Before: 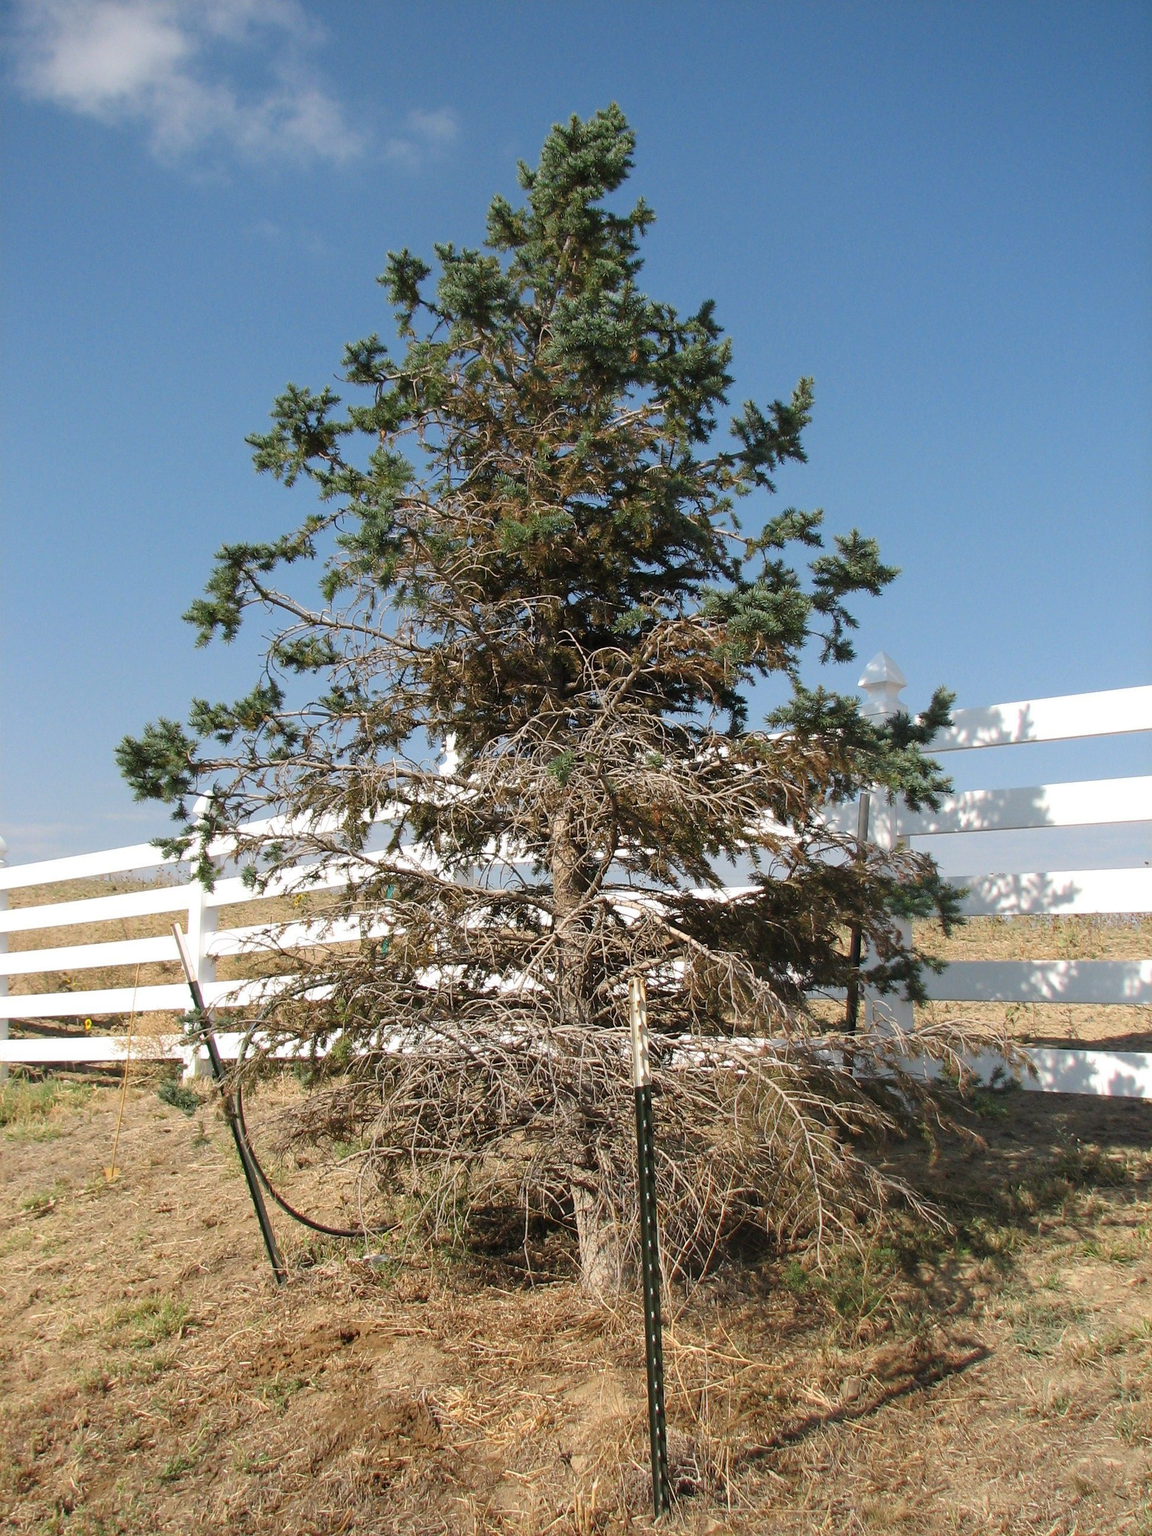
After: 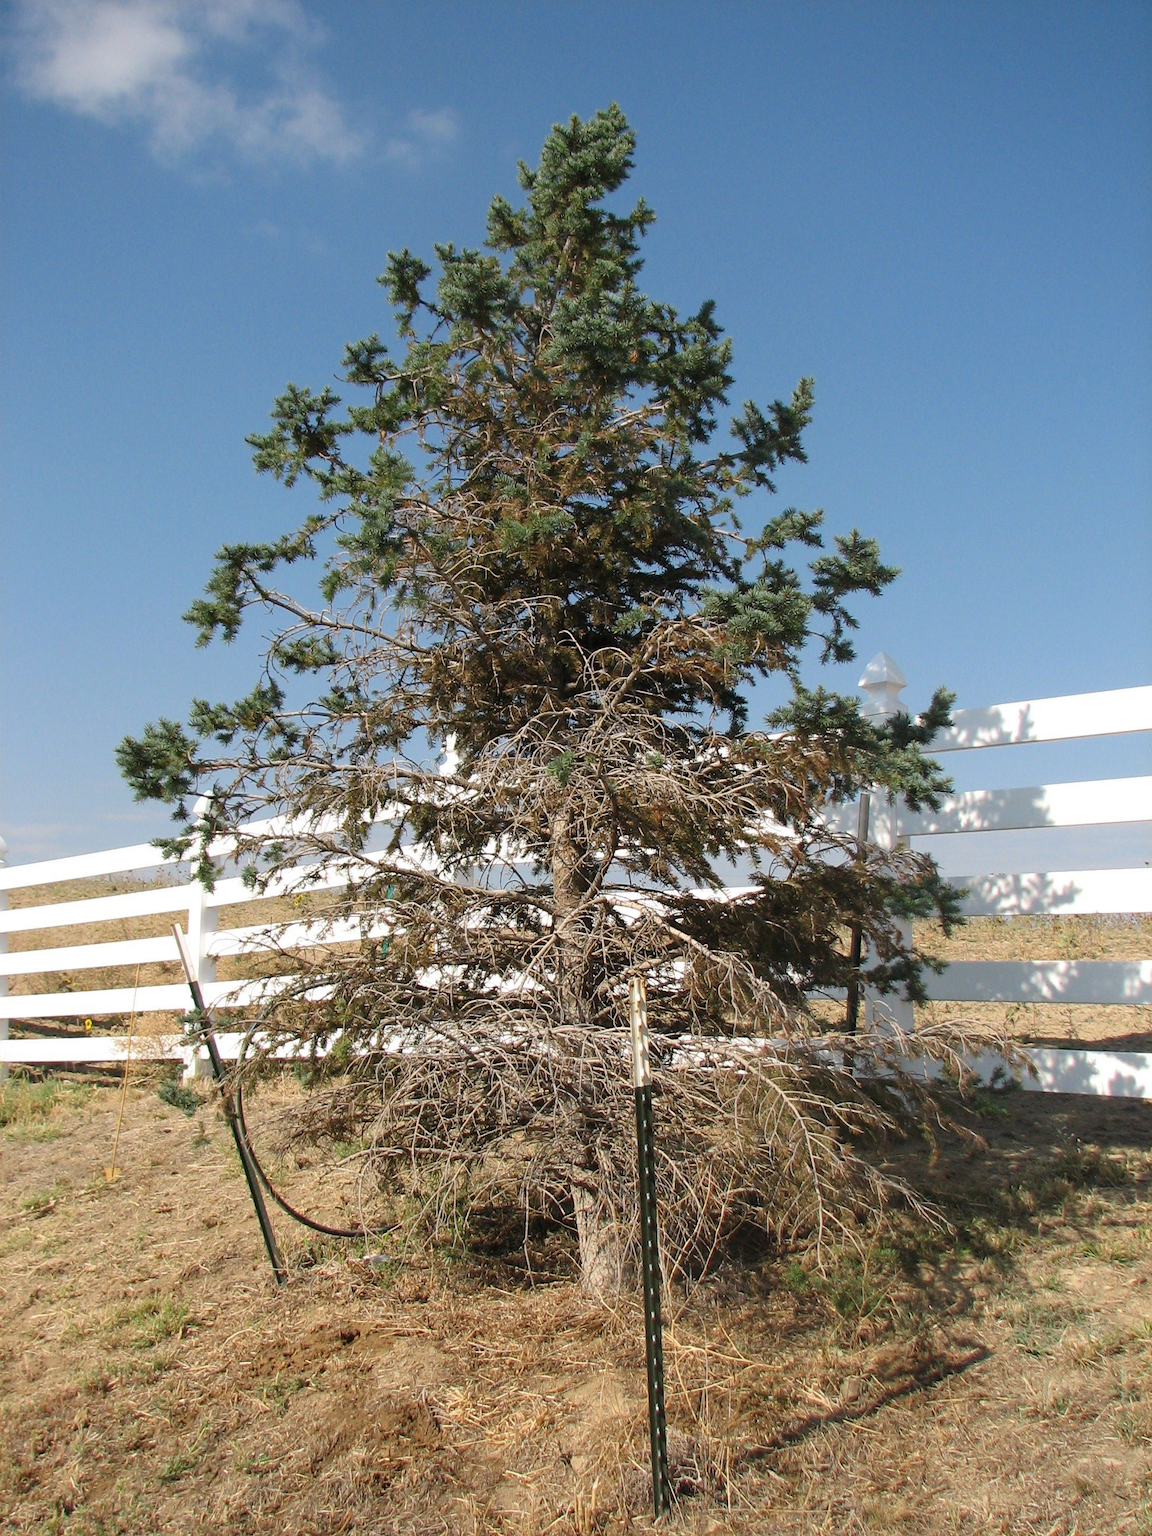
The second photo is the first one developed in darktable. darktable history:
color balance rgb: perceptual saturation grading › global saturation 0.351%
